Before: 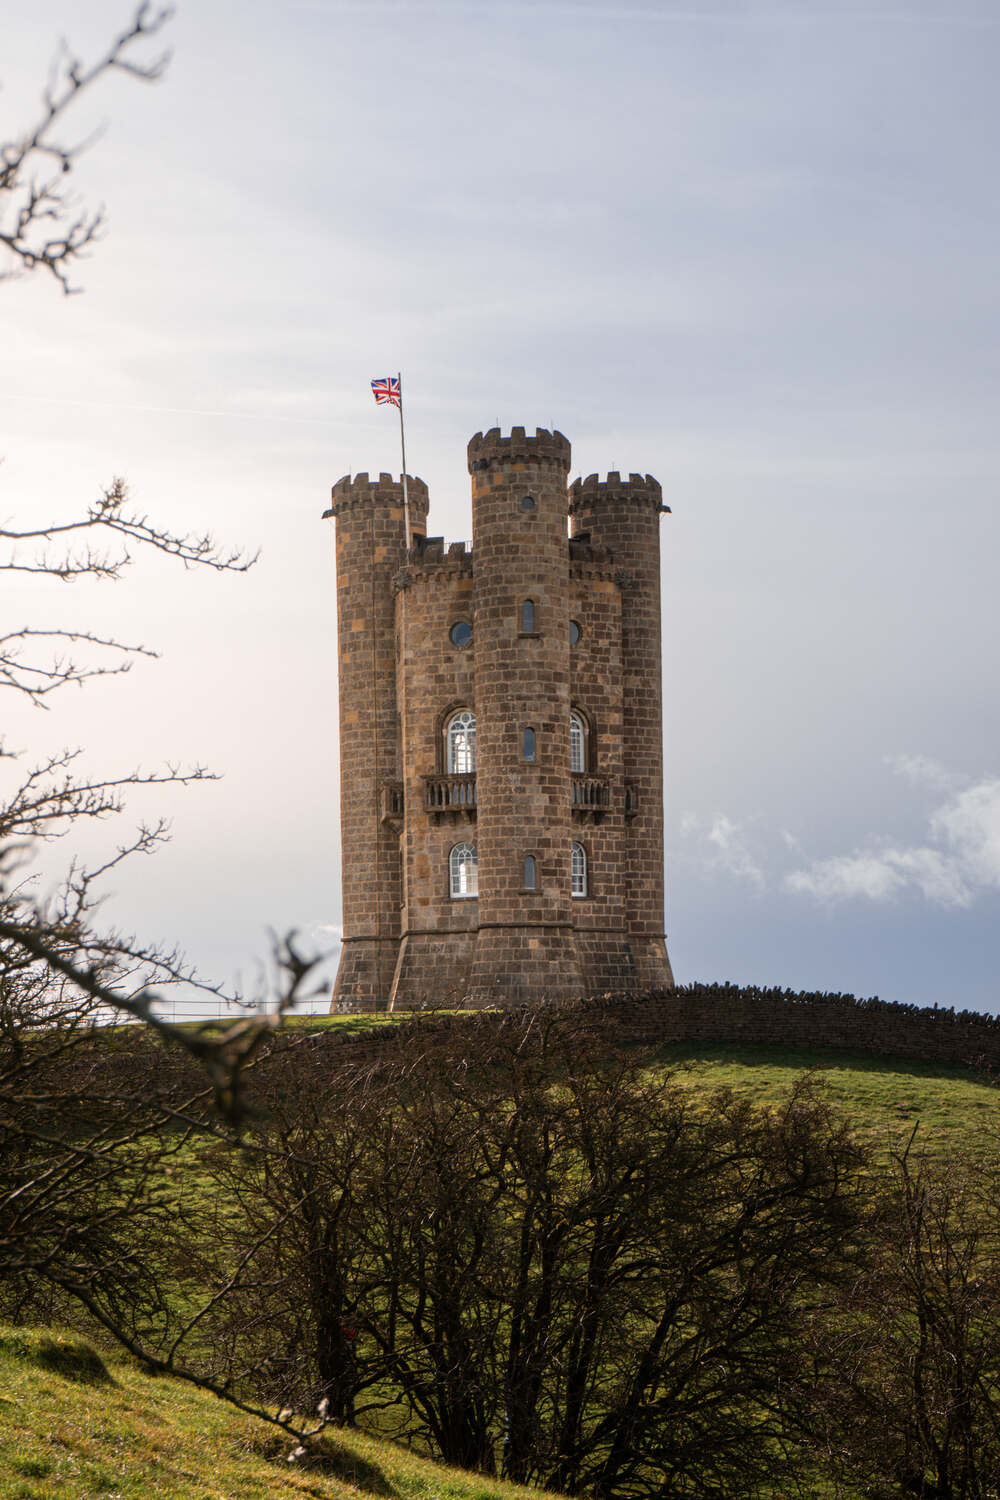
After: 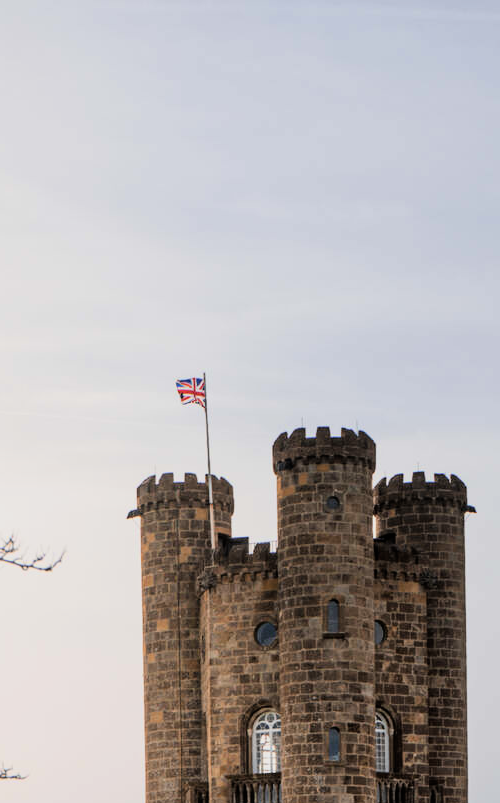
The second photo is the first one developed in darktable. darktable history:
crop: left 19.556%, right 30.401%, bottom 46.458%
filmic rgb: hardness 4.17, contrast 1.364, color science v6 (2022)
